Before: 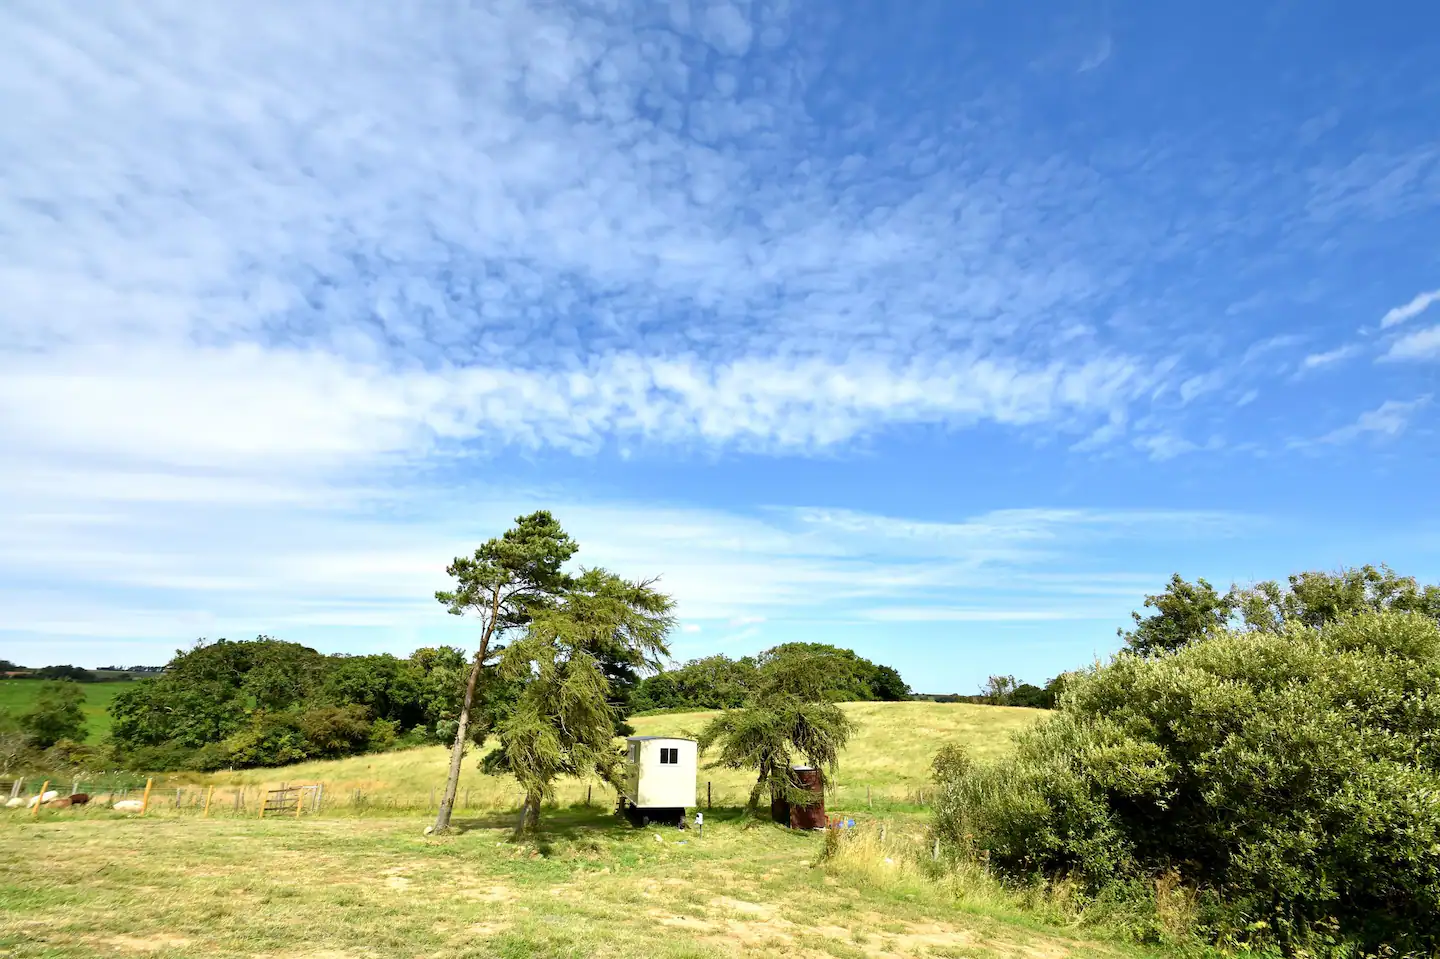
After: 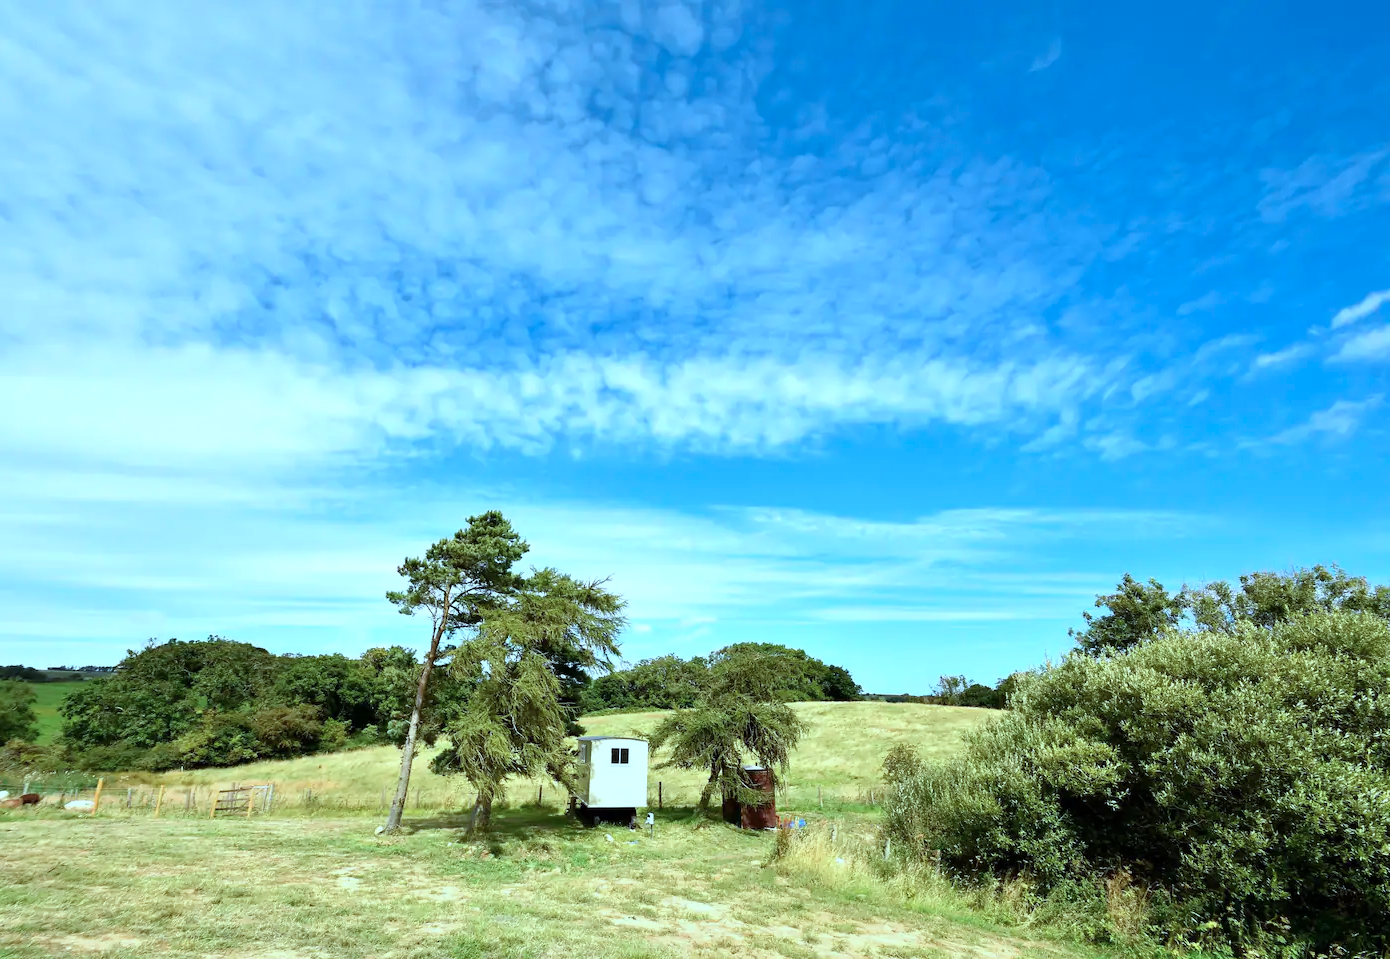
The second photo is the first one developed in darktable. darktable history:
crop and rotate: left 3.459%
color correction: highlights a* -10.68, highlights b* -19.02
